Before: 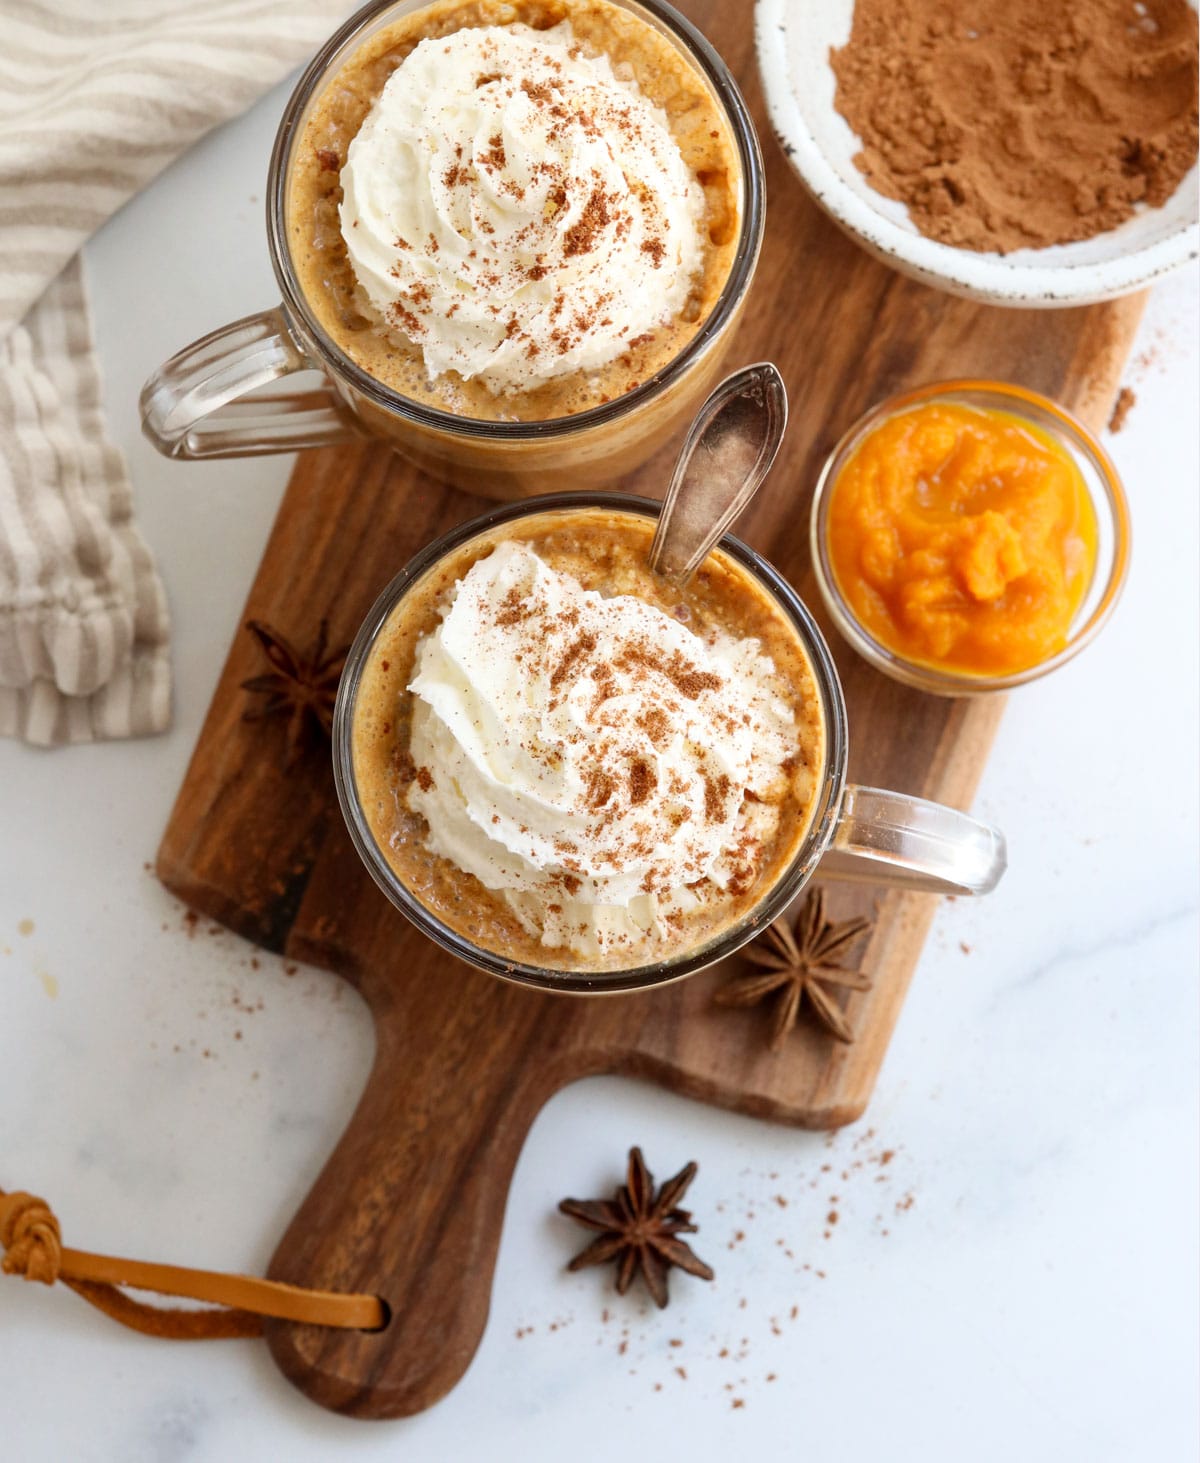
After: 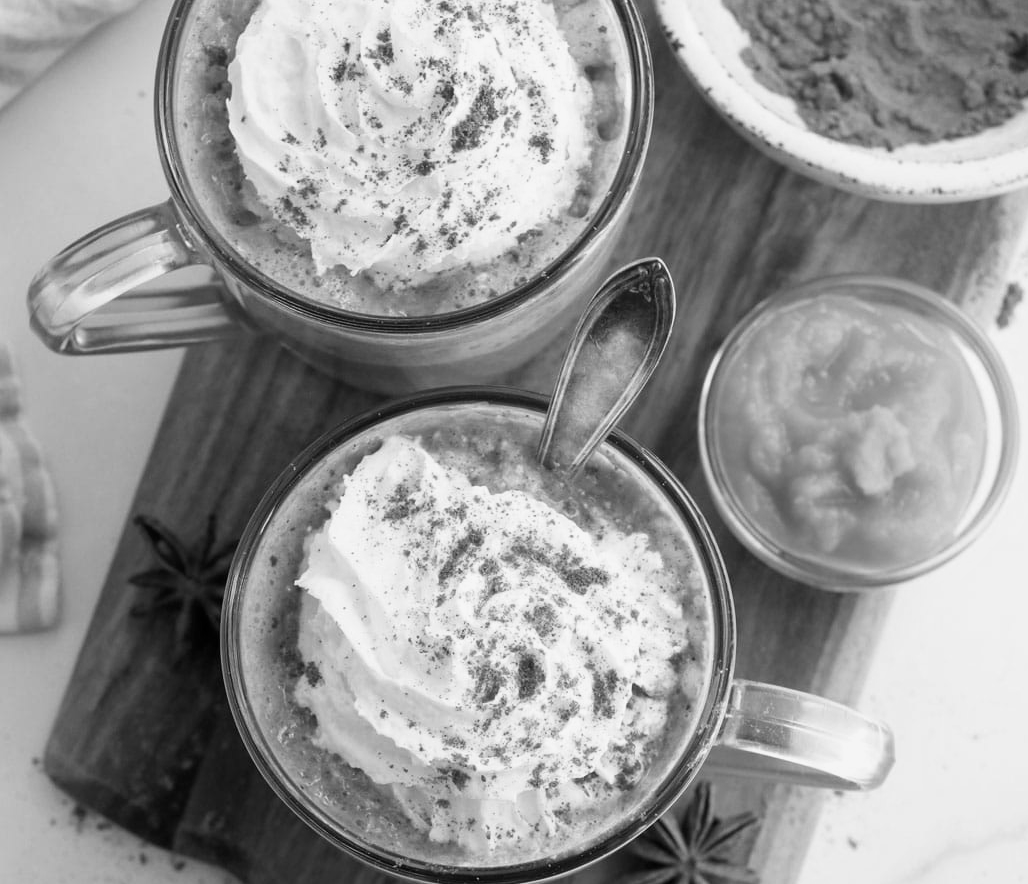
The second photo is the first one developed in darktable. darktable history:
crop and rotate: left 9.345%, top 7.22%, right 4.982%, bottom 32.331%
exposure: compensate highlight preservation false
velvia: strength 10%
monochrome: a 32, b 64, size 2.3
color correction: highlights a* 17.88, highlights b* 18.79
